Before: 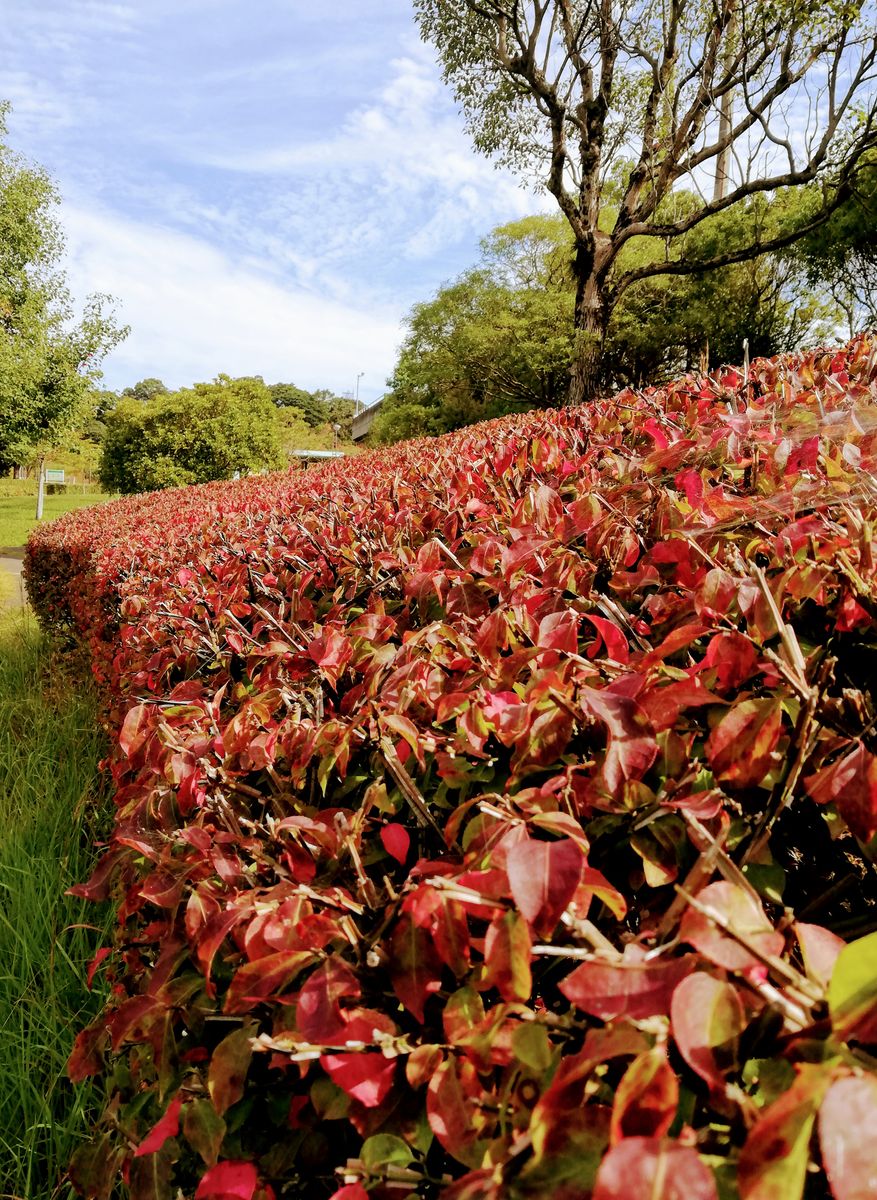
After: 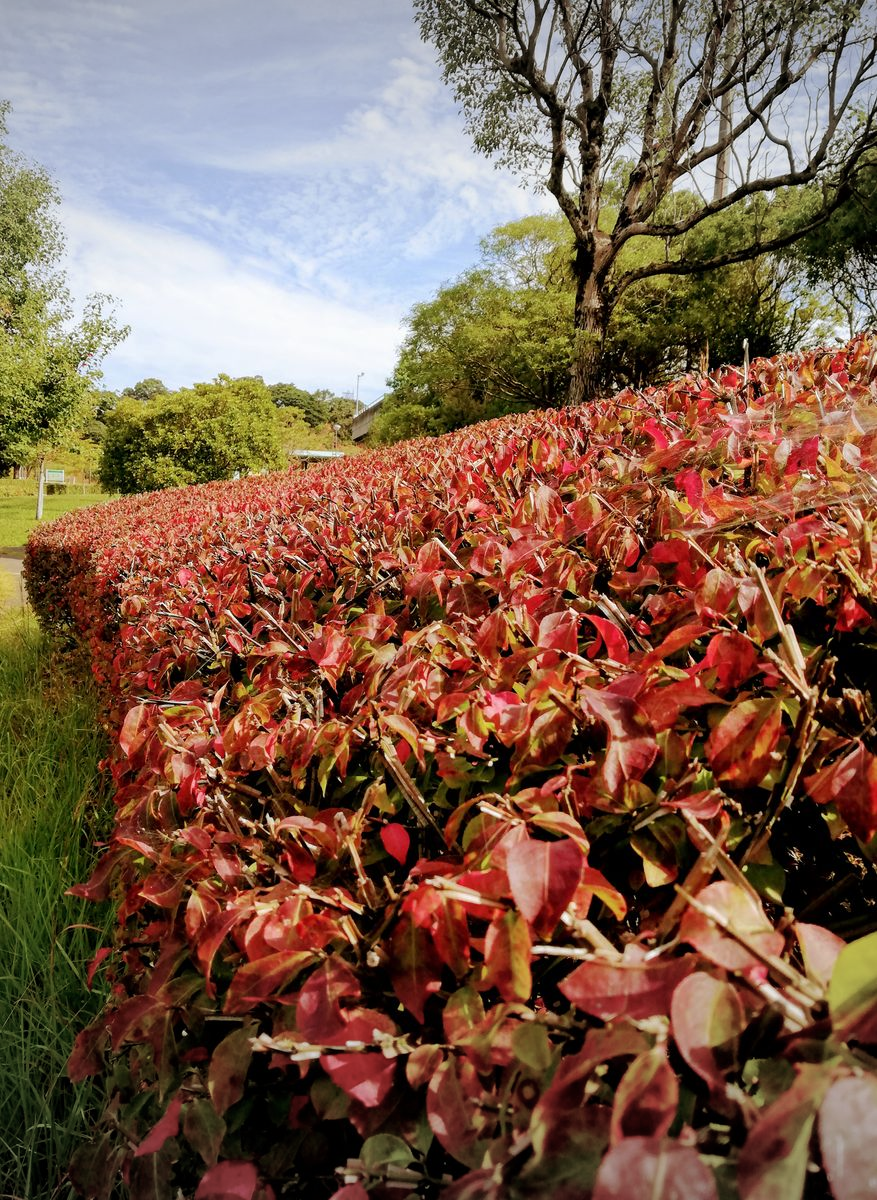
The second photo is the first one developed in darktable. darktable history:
vignetting: fall-off start 98.2%, fall-off radius 99.27%, width/height ratio 1.424
